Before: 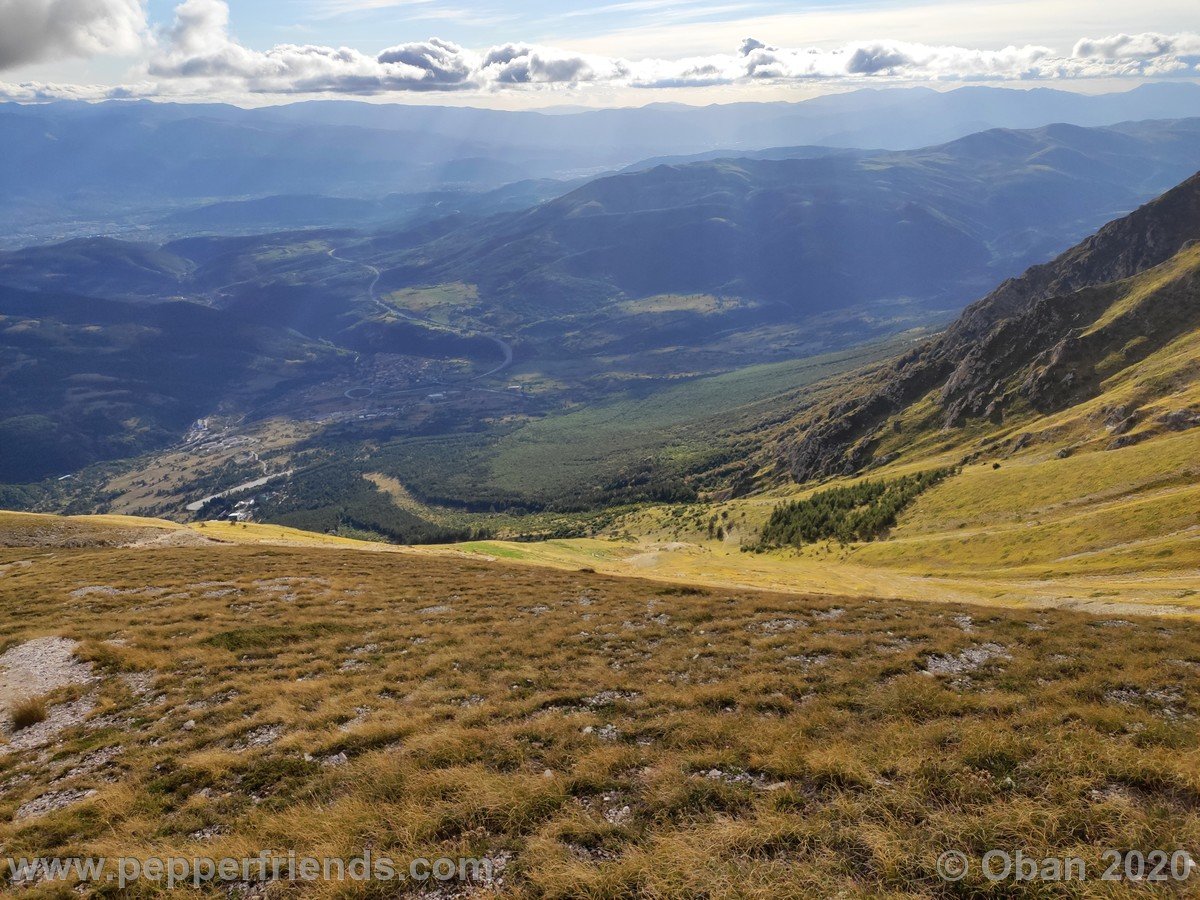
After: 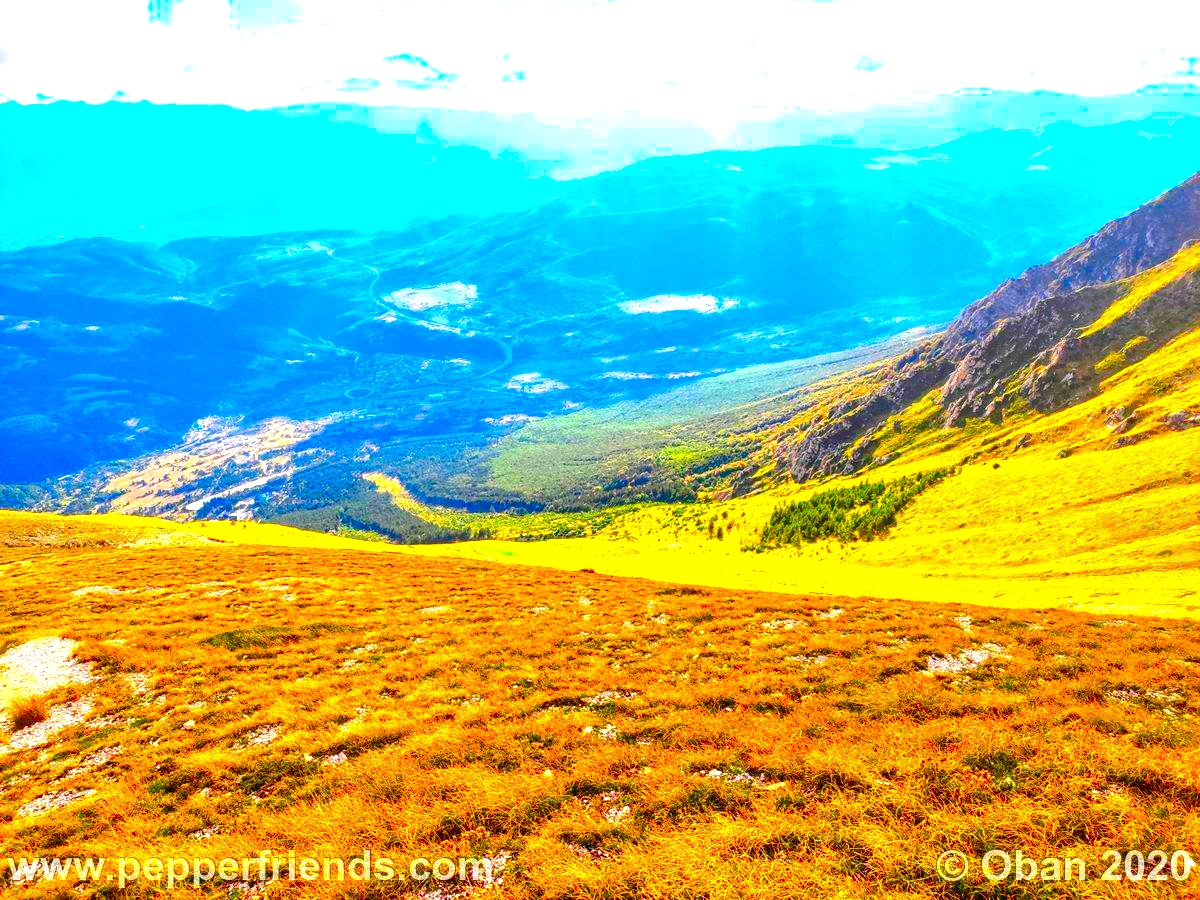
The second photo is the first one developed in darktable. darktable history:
levels: levels [0, 0.281, 0.562]
color correction: highlights b* -0.044, saturation 2.95
local contrast: on, module defaults
